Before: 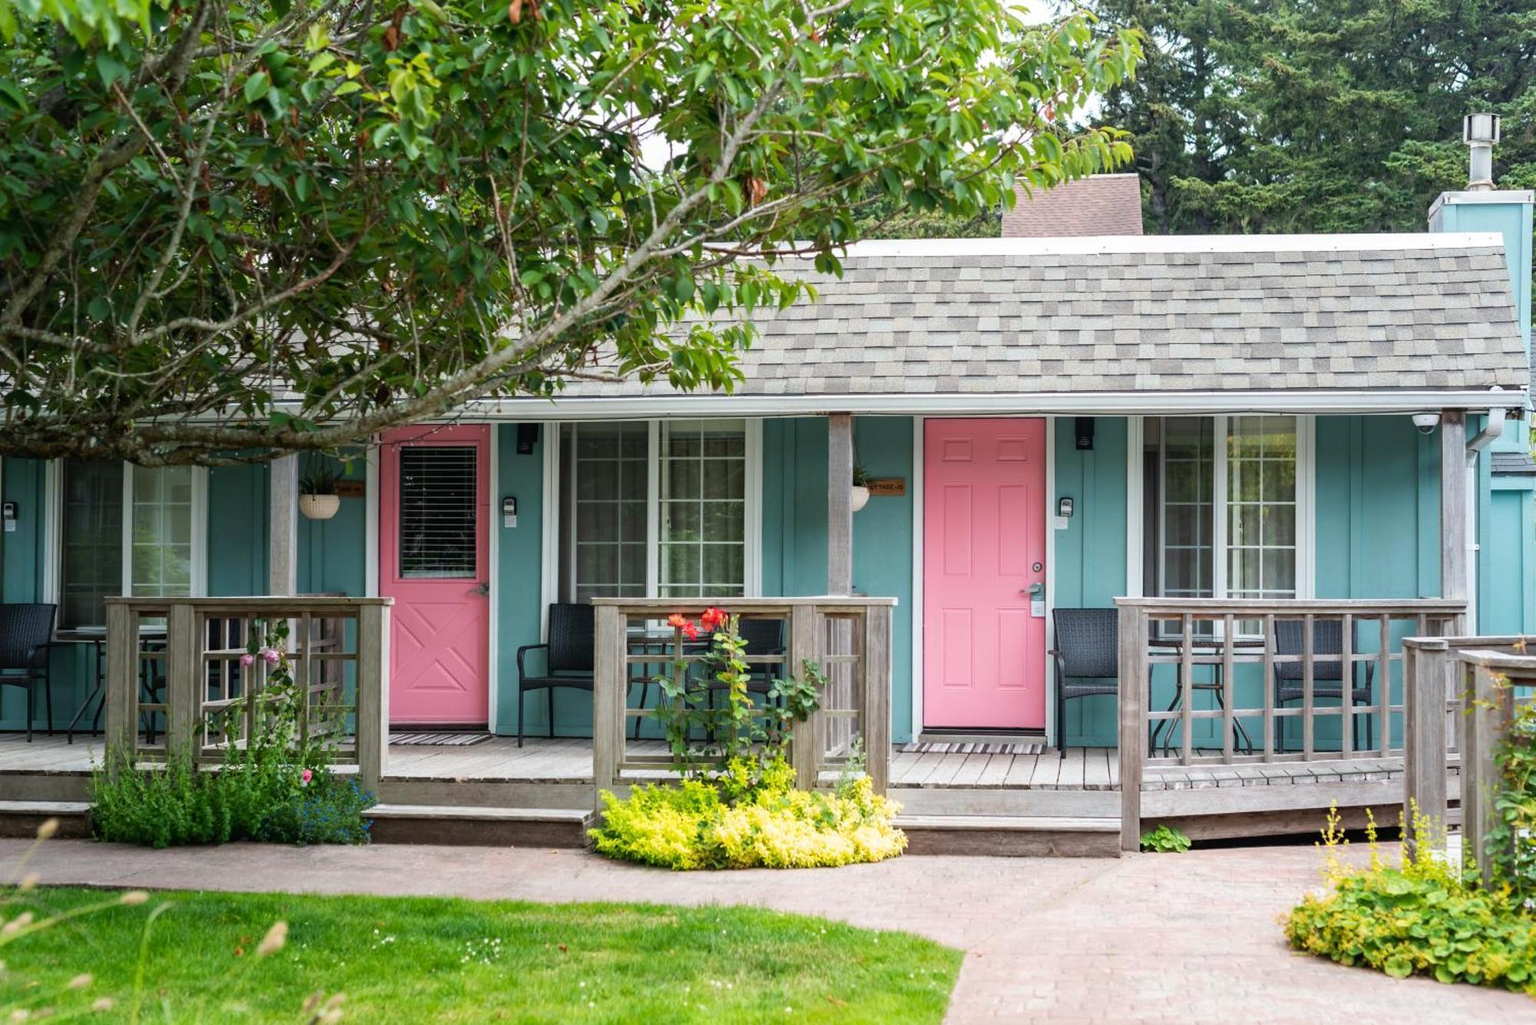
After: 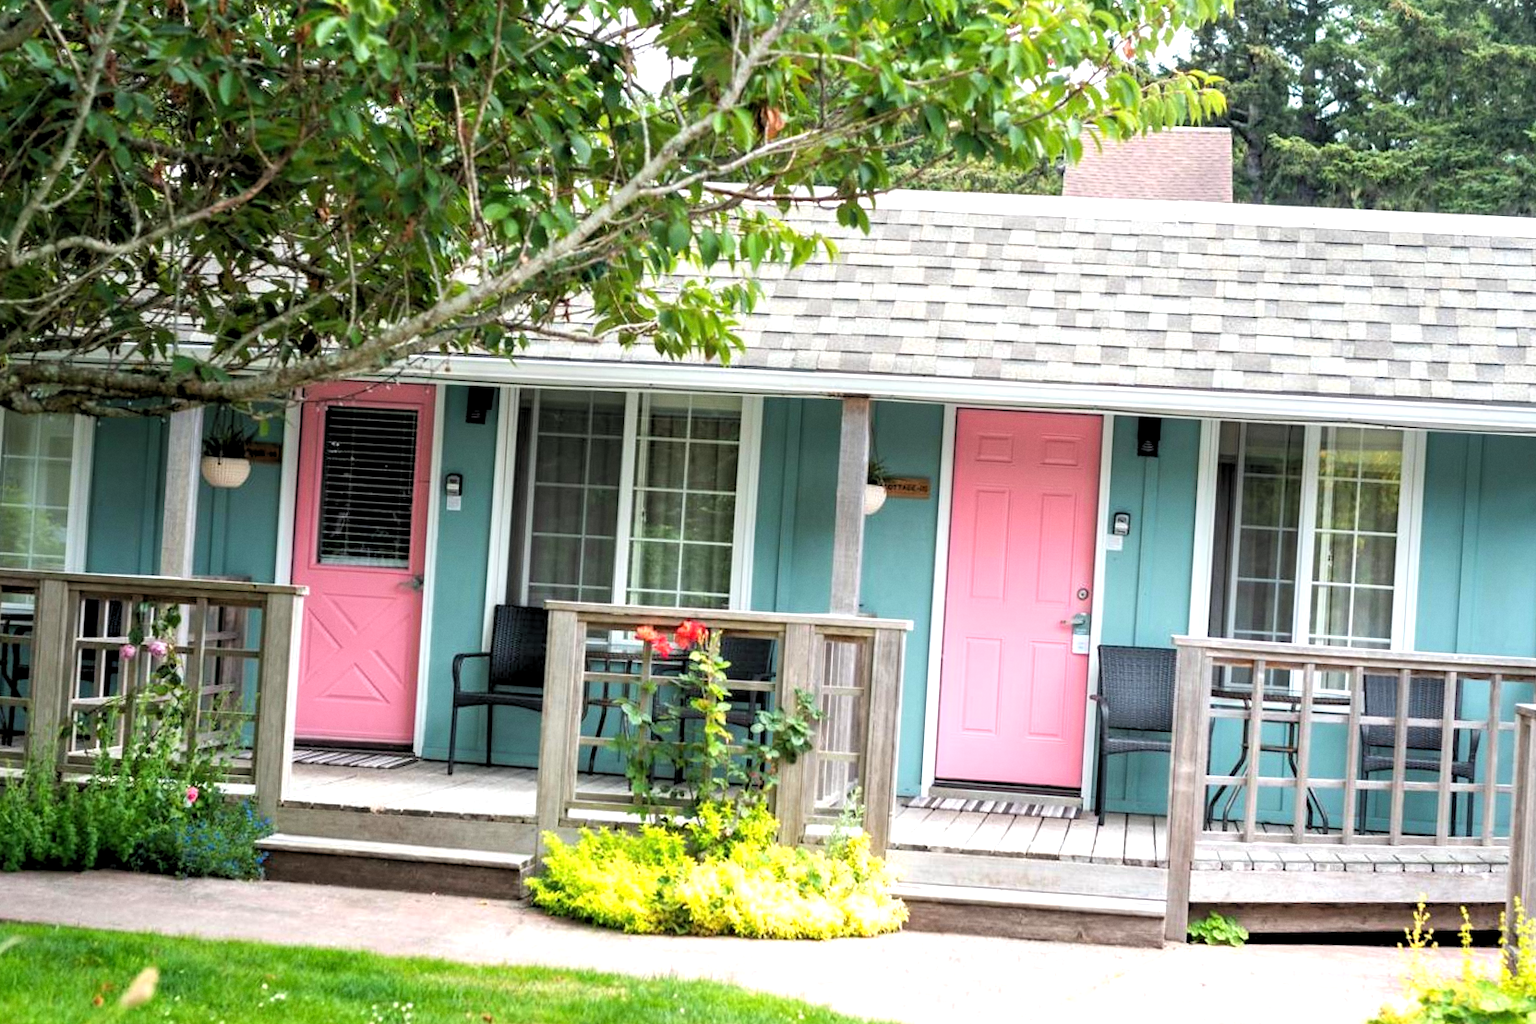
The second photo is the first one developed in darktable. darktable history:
crop and rotate: angle -3.27°, left 5.211%, top 5.211%, right 4.607%, bottom 4.607%
rgb levels: levels [[0.01, 0.419, 0.839], [0, 0.5, 1], [0, 0.5, 1]]
exposure: exposure 0.4 EV, compensate highlight preservation false
grain: coarseness 14.57 ISO, strength 8.8%
